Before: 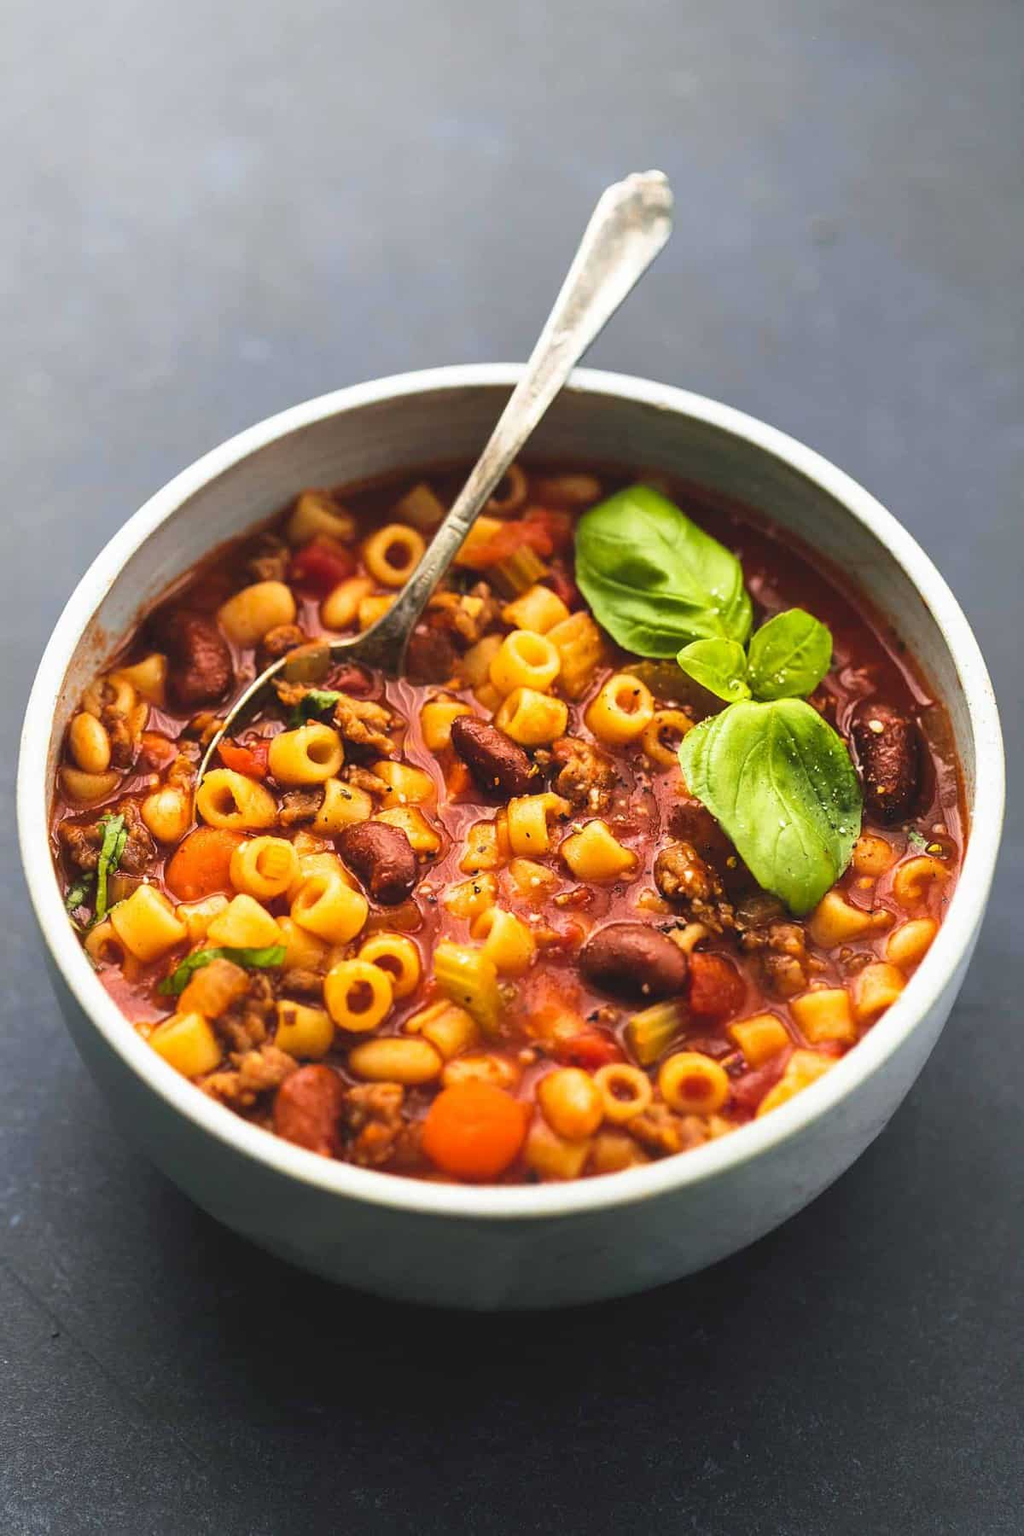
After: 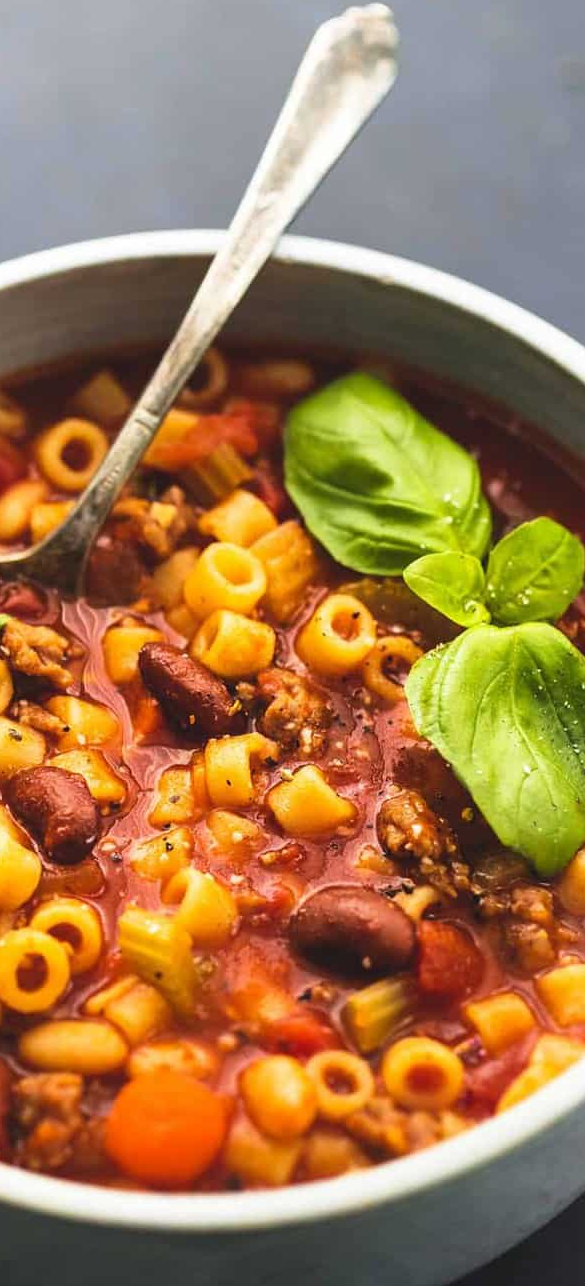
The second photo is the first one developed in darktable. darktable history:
crop: left 32.511%, top 10.928%, right 18.687%, bottom 17.604%
